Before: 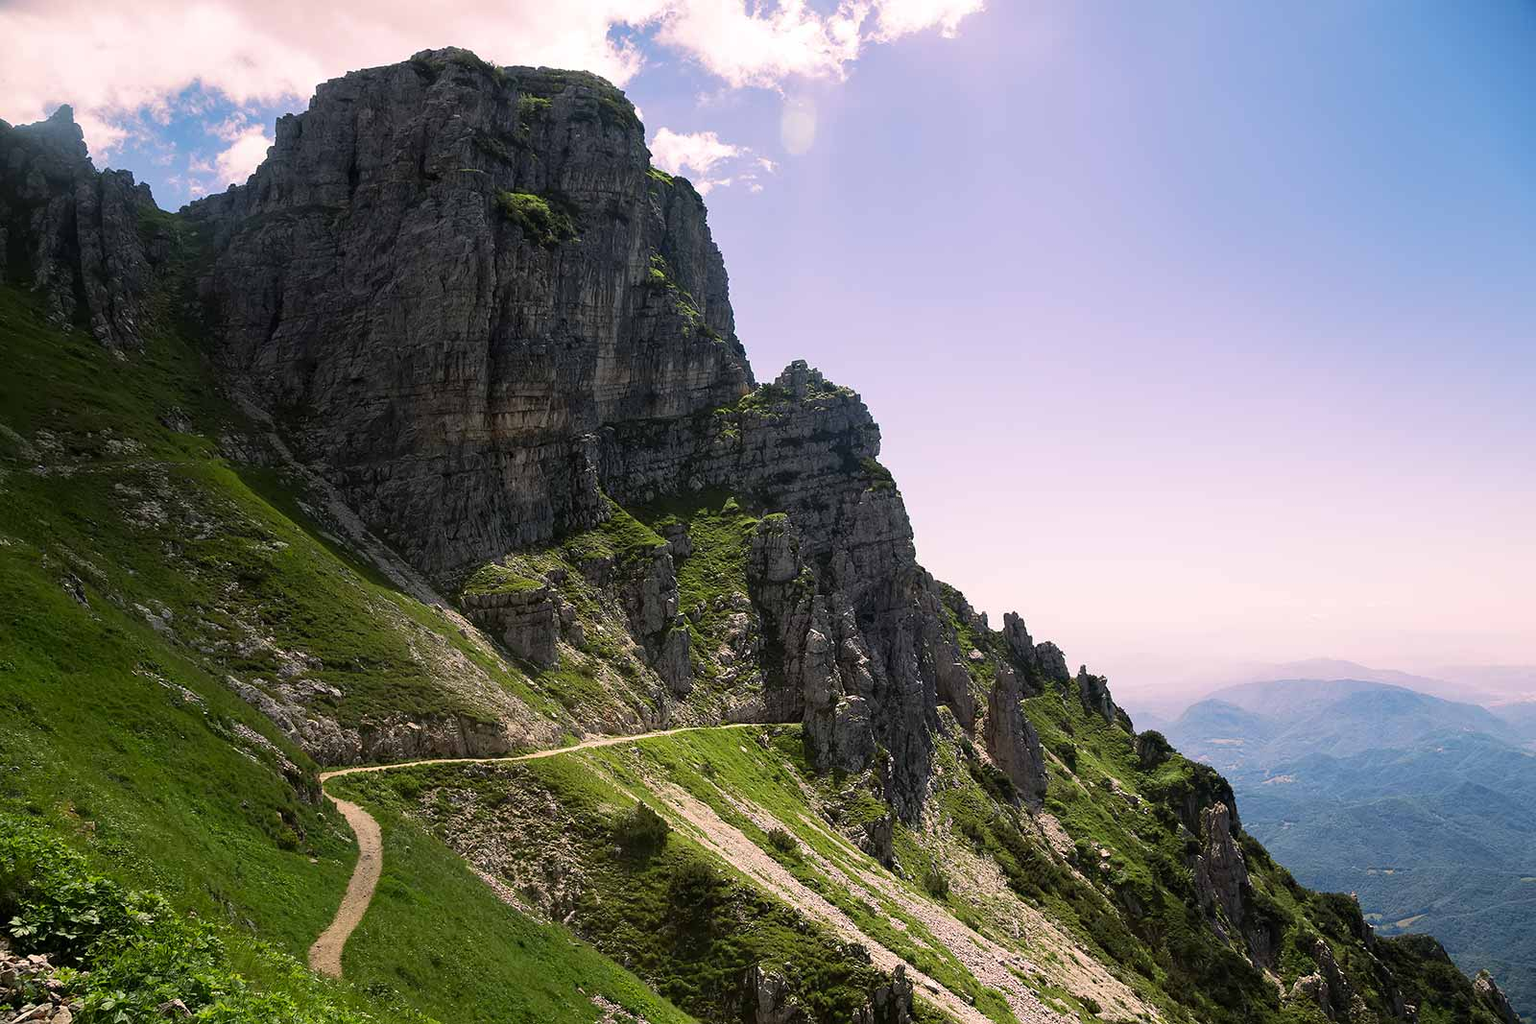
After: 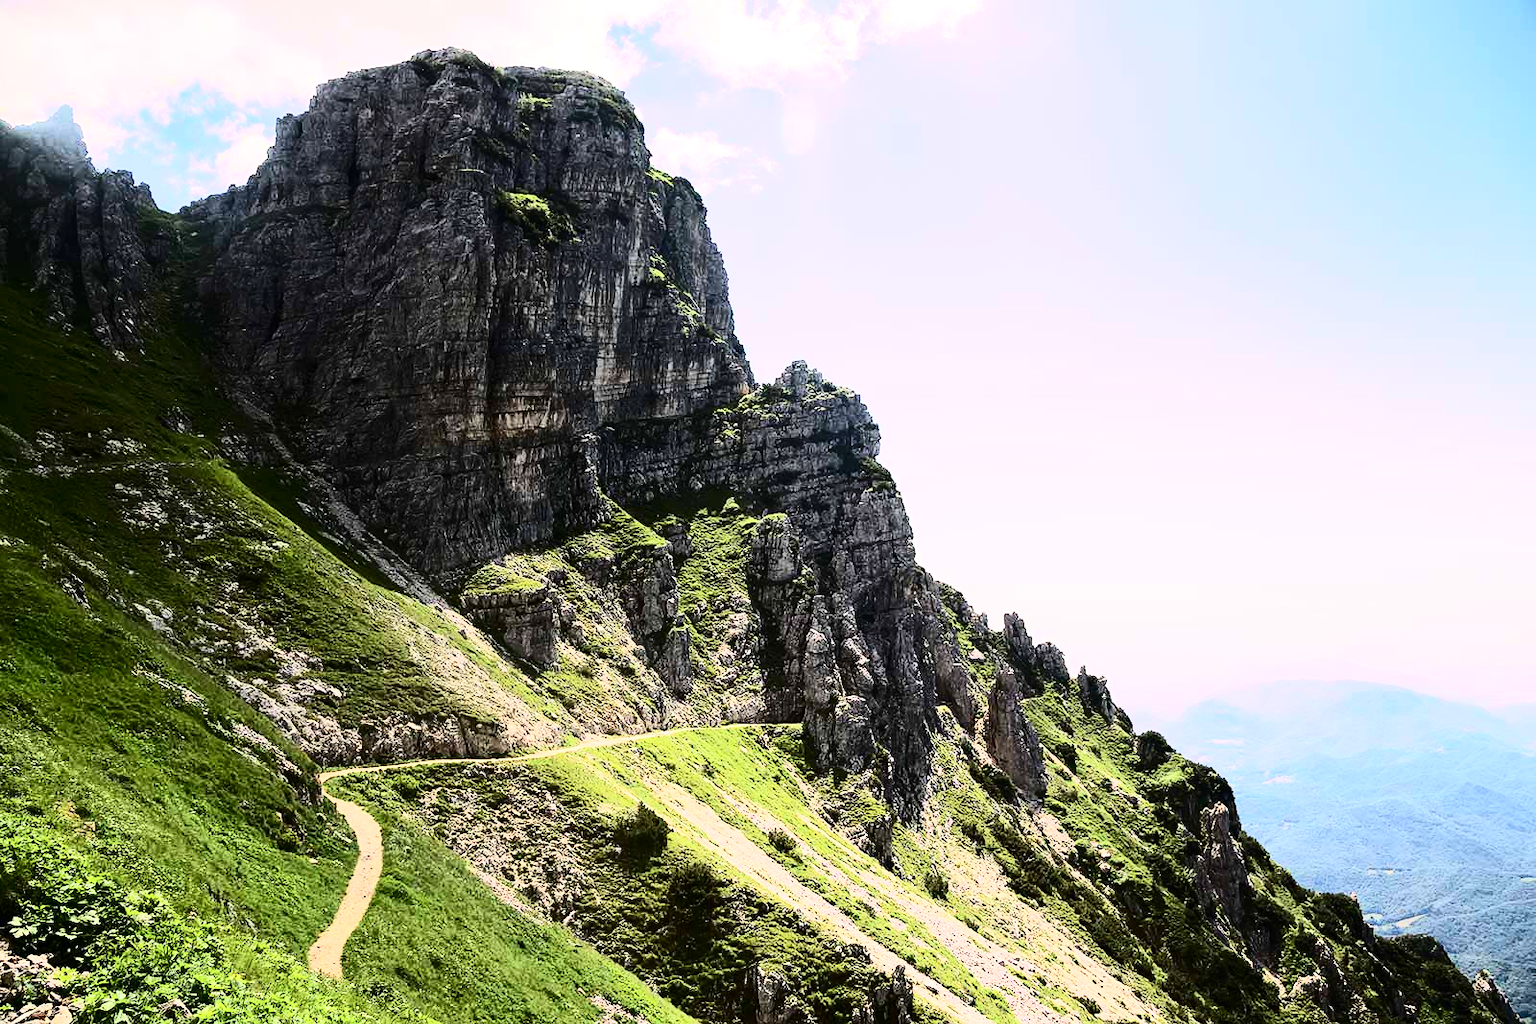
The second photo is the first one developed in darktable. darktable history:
tone equalizer: -7 EV 0.141 EV, -6 EV 0.636 EV, -5 EV 1.15 EV, -4 EV 1.37 EV, -3 EV 1.18 EV, -2 EV 0.6 EV, -1 EV 0.147 EV, edges refinement/feathering 500, mask exposure compensation -1.57 EV, preserve details no
contrast brightness saturation: contrast 0.395, brightness 0.101
